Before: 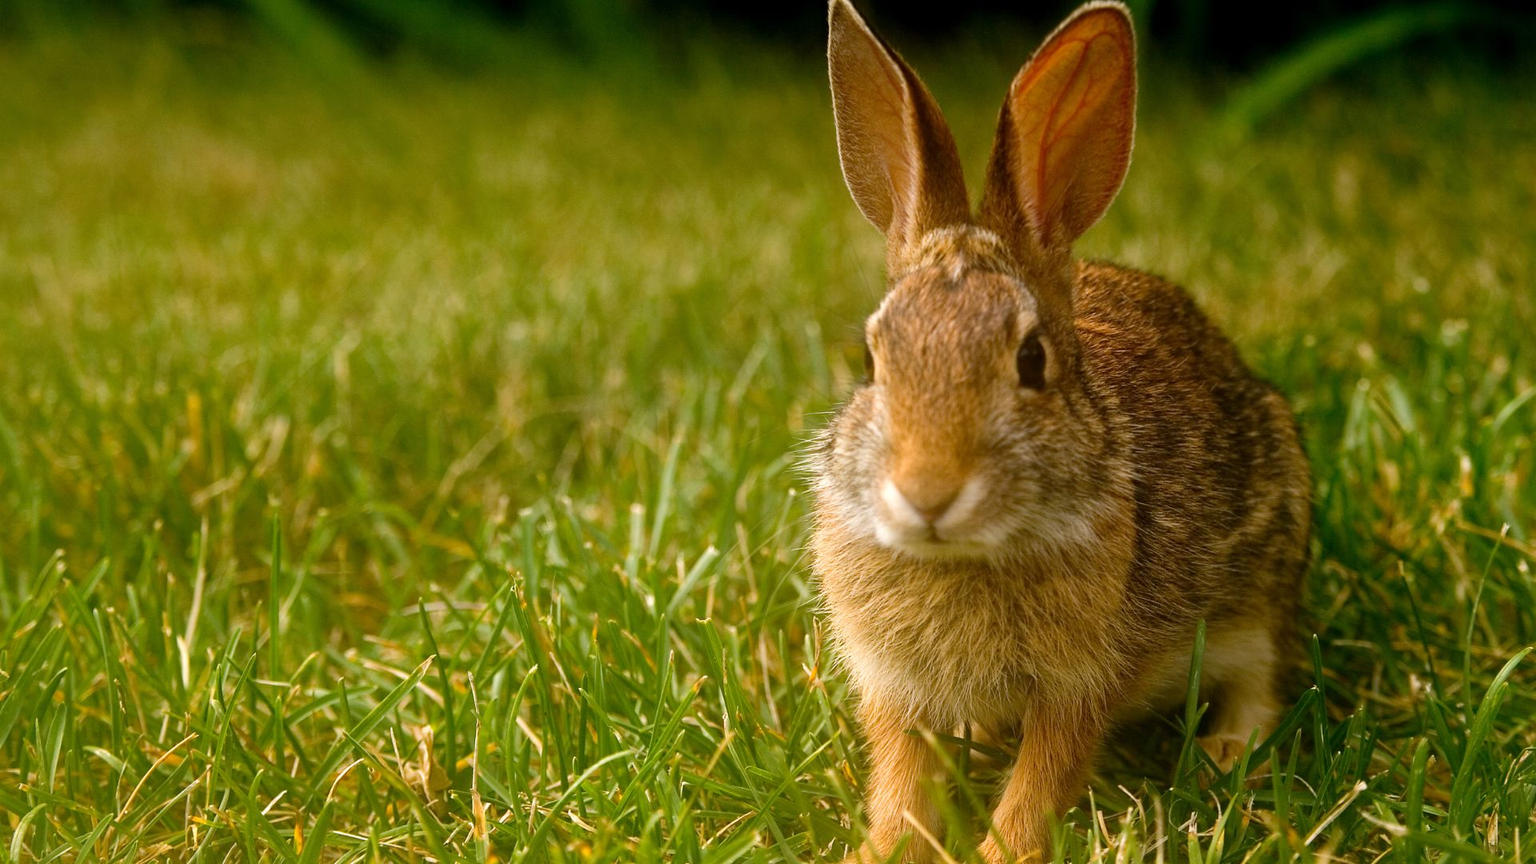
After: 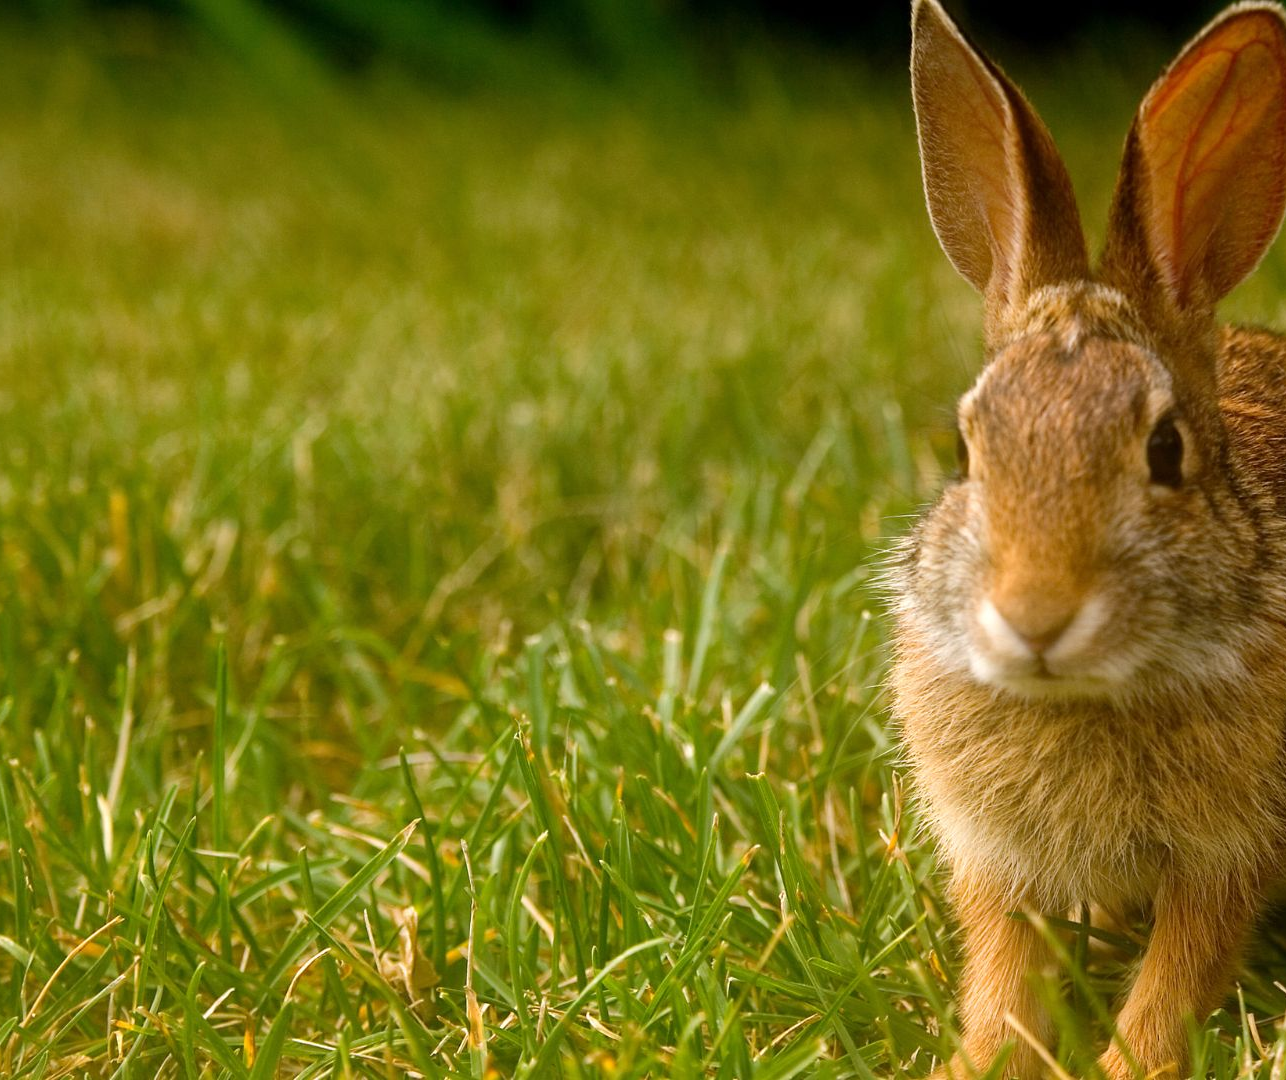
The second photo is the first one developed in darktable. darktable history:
crop and rotate: left 6.465%, right 26.518%
